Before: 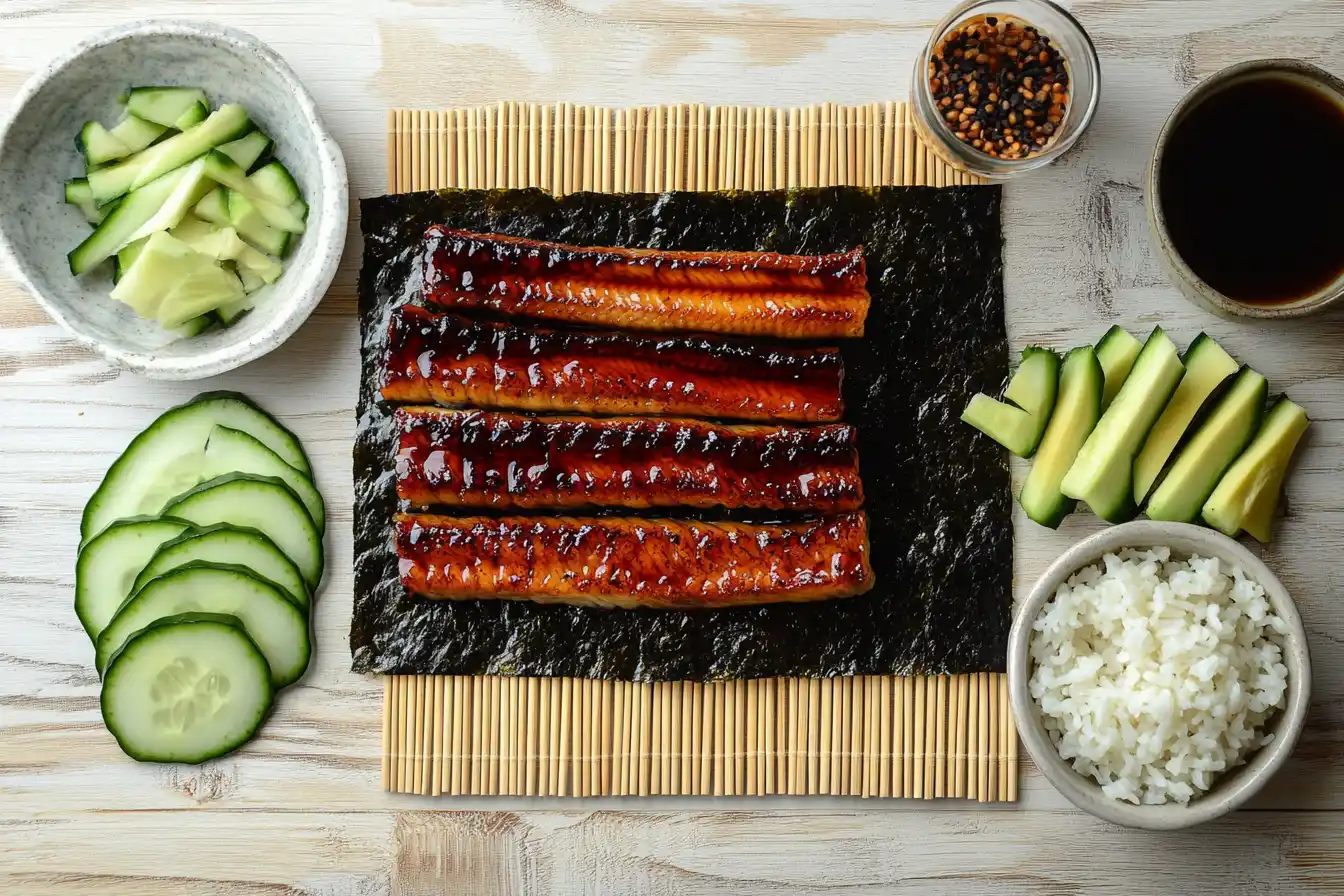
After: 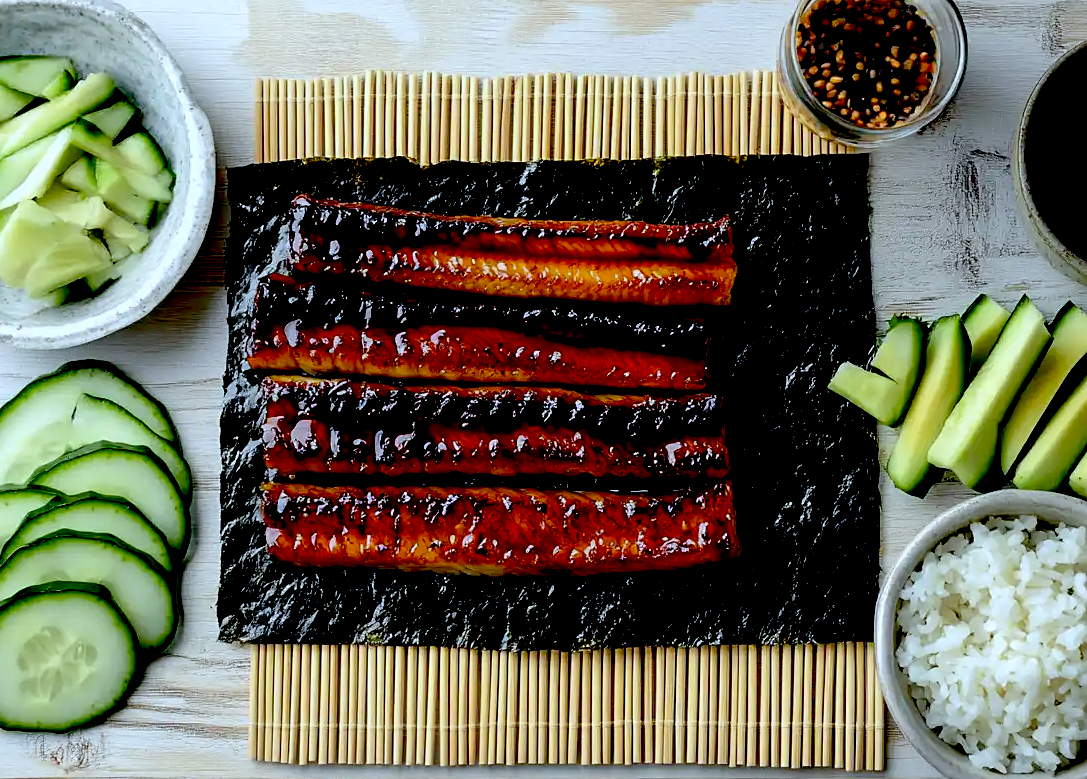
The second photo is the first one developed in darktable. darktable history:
sharpen: amount 0.2
crop: left 9.929%, top 3.475%, right 9.188%, bottom 9.529%
white balance: red 0.924, blue 1.095
exposure: black level correction 0.056, compensate highlight preservation false
